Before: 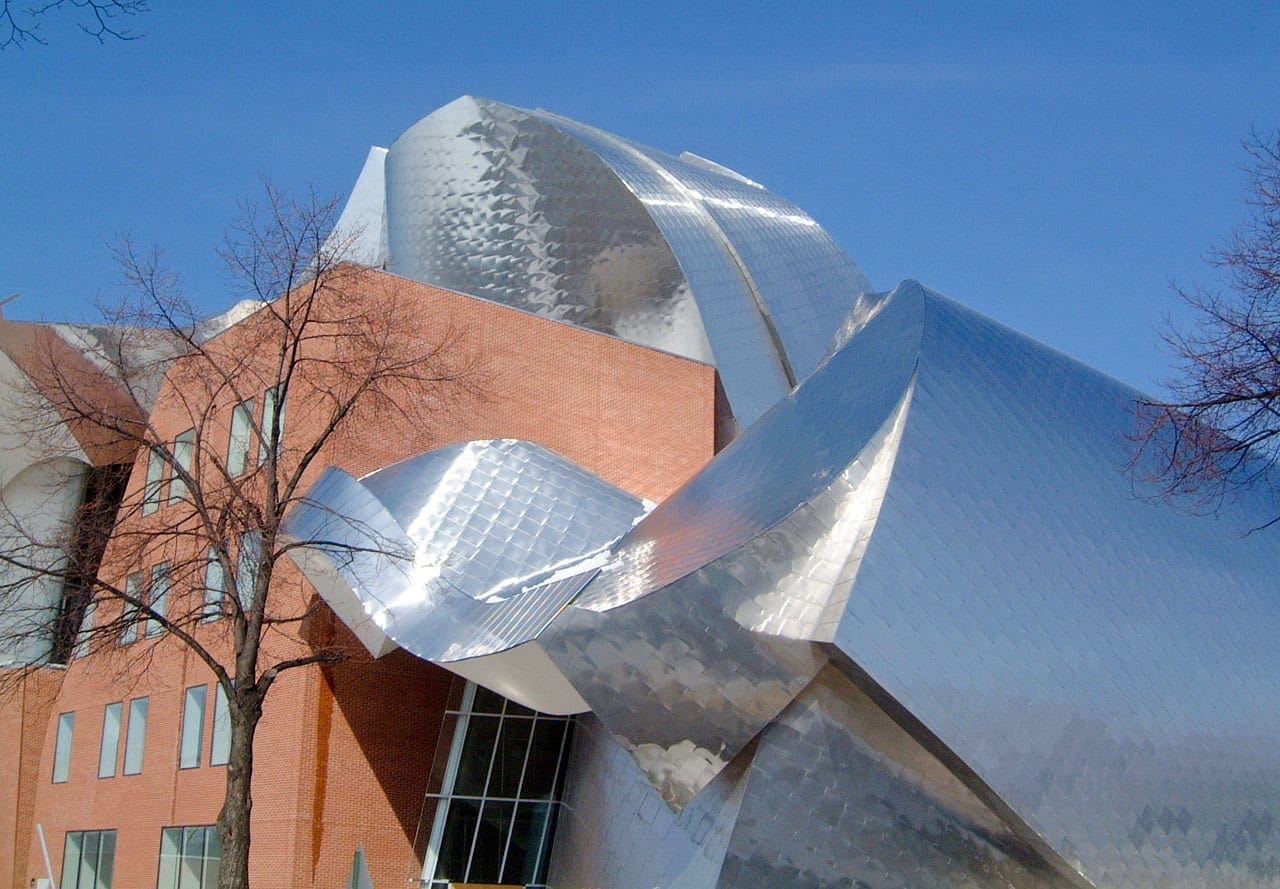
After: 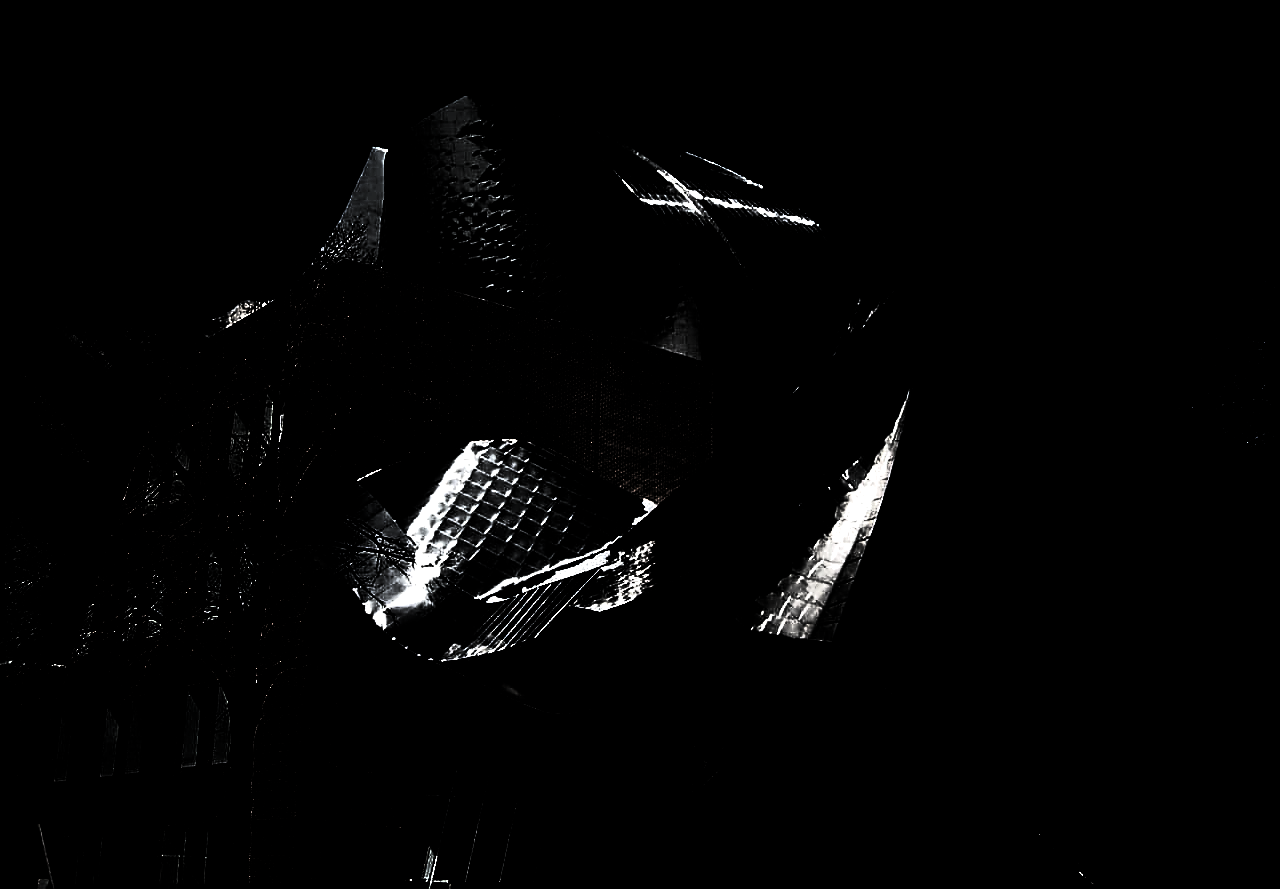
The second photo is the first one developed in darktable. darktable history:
exposure: exposure 0.127 EV, compensate highlight preservation false
levels: levels [0.721, 0.937, 0.997]
contrast brightness saturation: saturation -0.05
shadows and highlights: soften with gaussian
sharpen: on, module defaults
